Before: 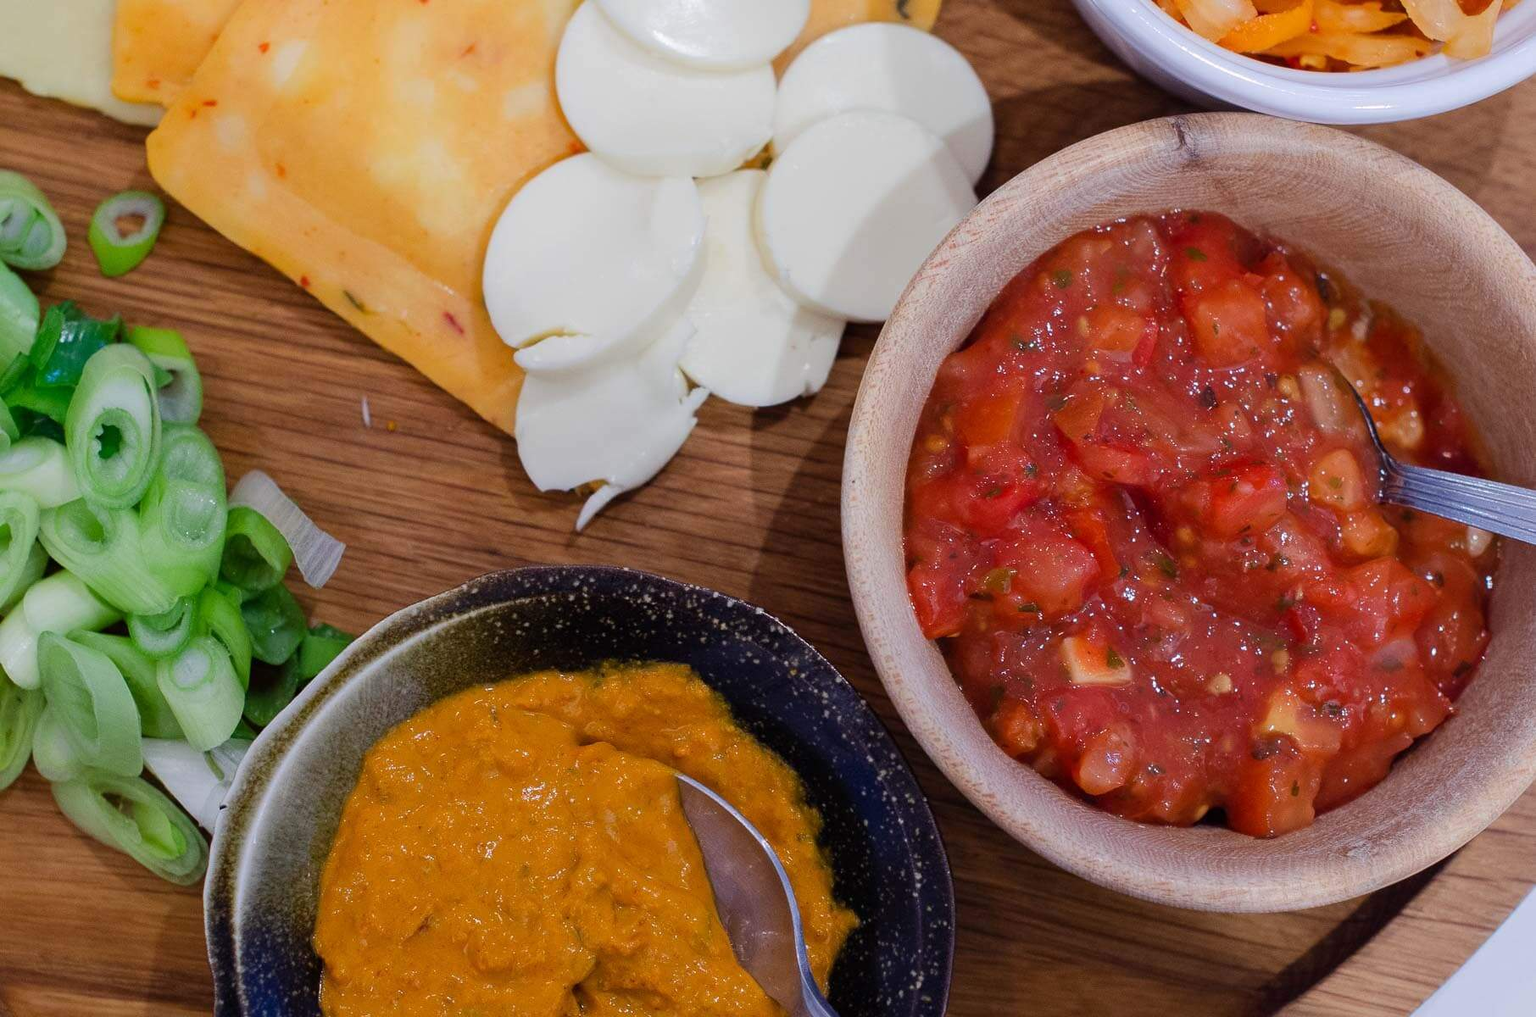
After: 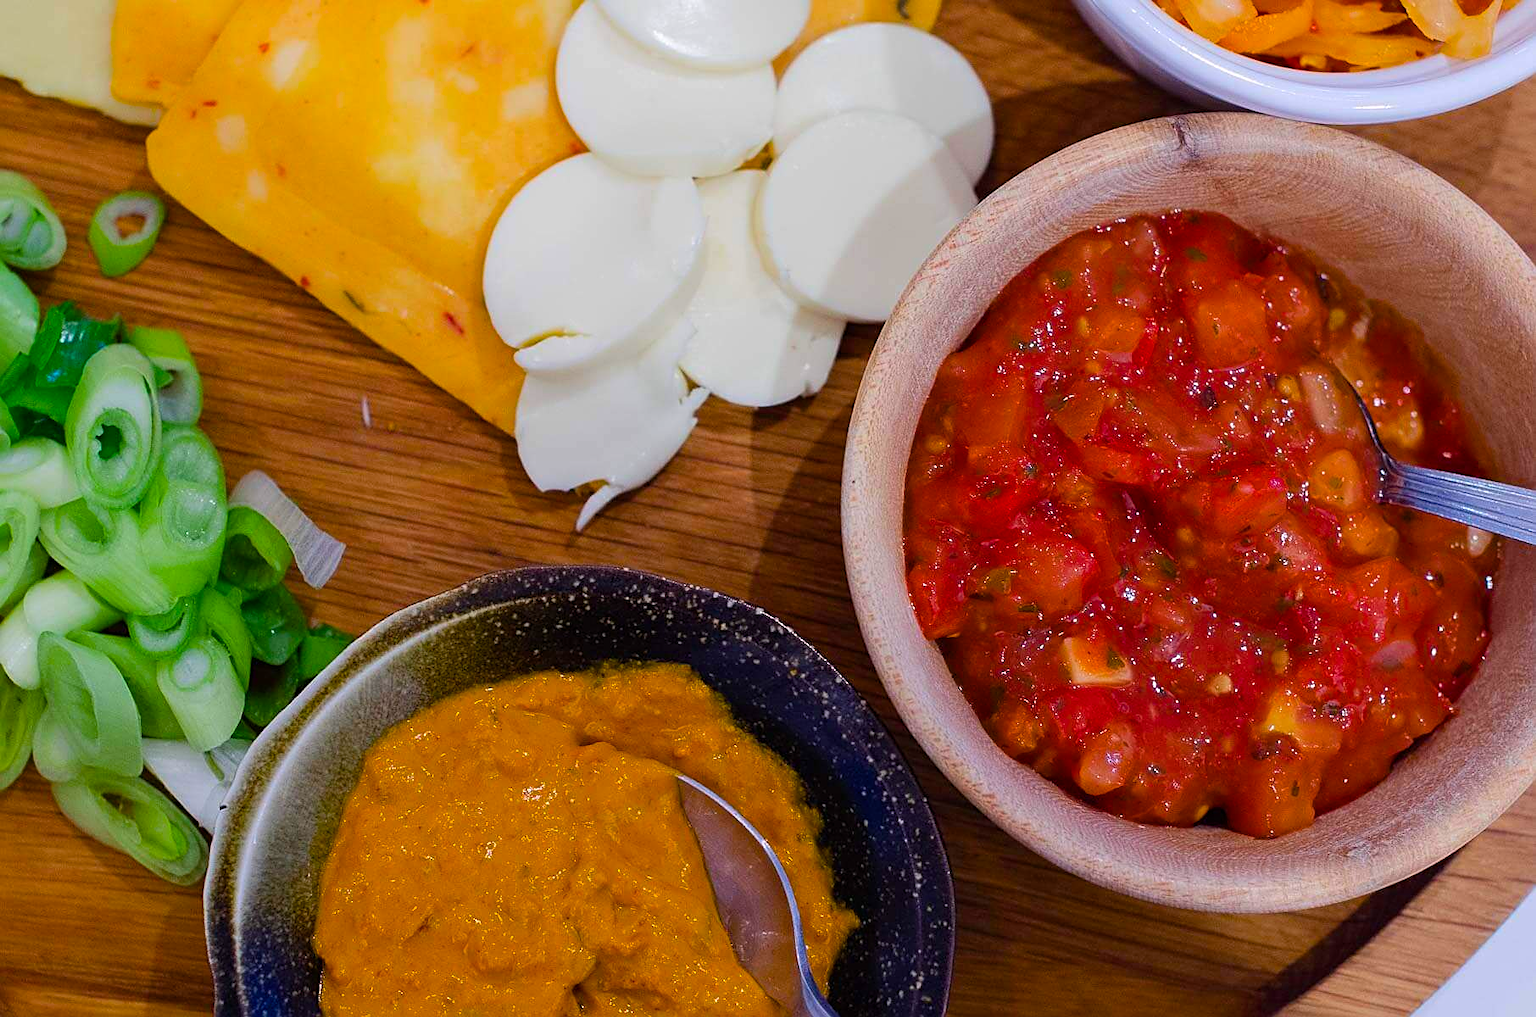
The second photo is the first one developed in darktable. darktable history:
color balance rgb: linear chroma grading › global chroma 15%, perceptual saturation grading › global saturation 30%
sharpen: on, module defaults
